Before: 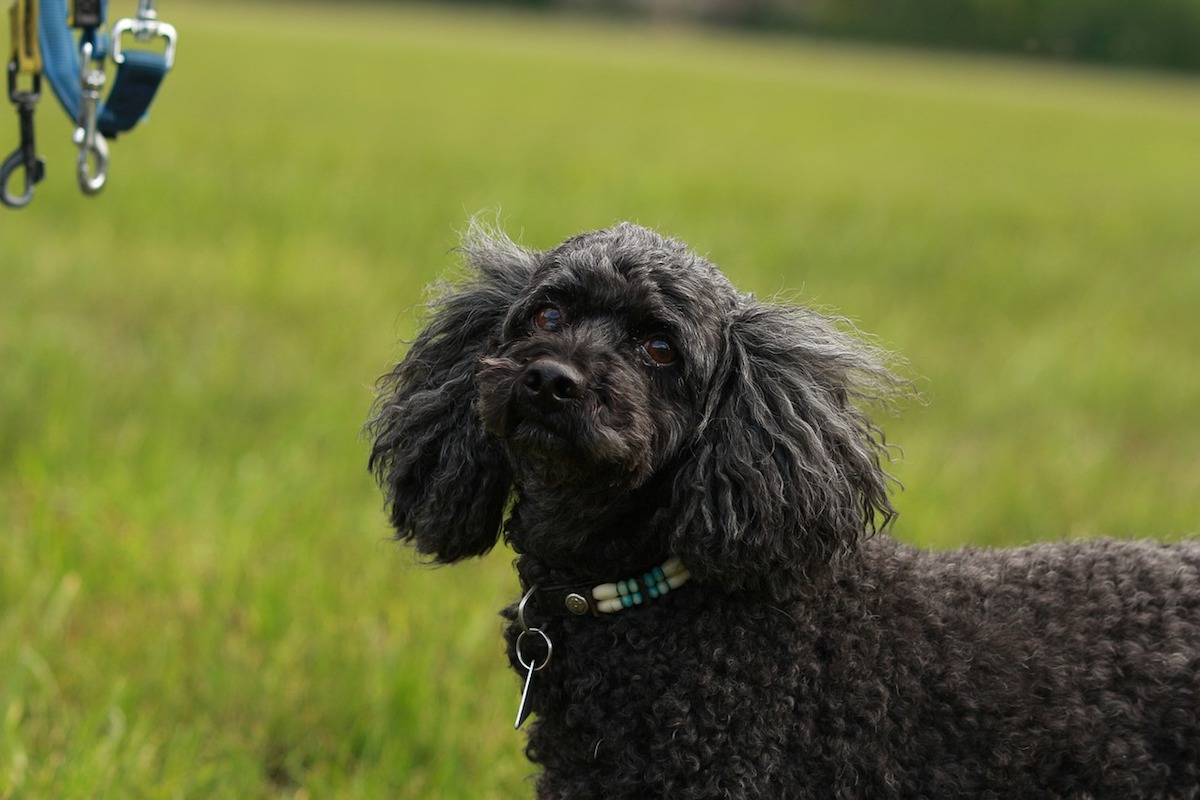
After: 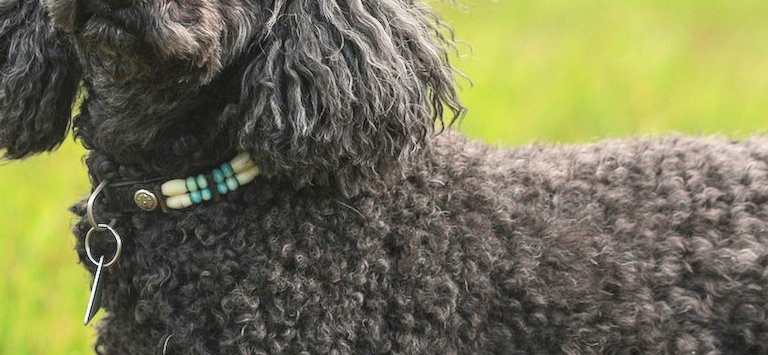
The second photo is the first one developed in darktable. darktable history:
exposure: black level correction 0, exposure 1 EV, compensate highlight preservation false
tone curve: curves: ch0 [(0, 0) (0.526, 0.642) (1, 1)], color space Lab, independent channels, preserve colors none
contrast brightness saturation: contrast -0.095, brightness 0.051, saturation 0.078
crop and rotate: left 35.926%, top 50.747%, bottom 4.792%
local contrast: detail 130%
tone equalizer: -8 EV -0.001 EV, -7 EV 0.004 EV, -6 EV -0.023 EV, -5 EV 0.018 EV, -4 EV -0.018 EV, -3 EV 0.017 EV, -2 EV -0.089 EV, -1 EV -0.277 EV, +0 EV -0.557 EV, edges refinement/feathering 500, mask exposure compensation -1.57 EV, preserve details no
levels: mode automatic, levels [0.016, 0.484, 0.953]
